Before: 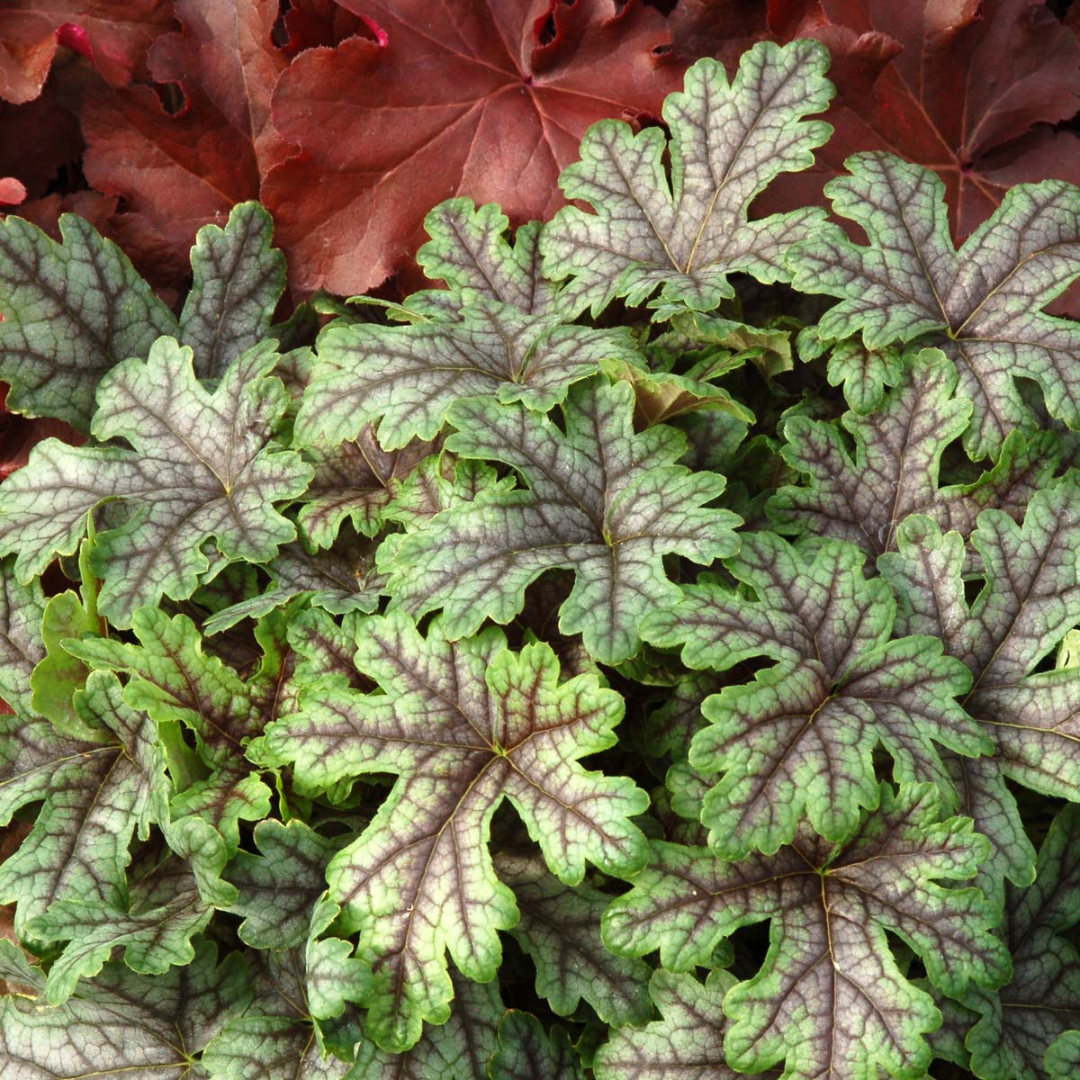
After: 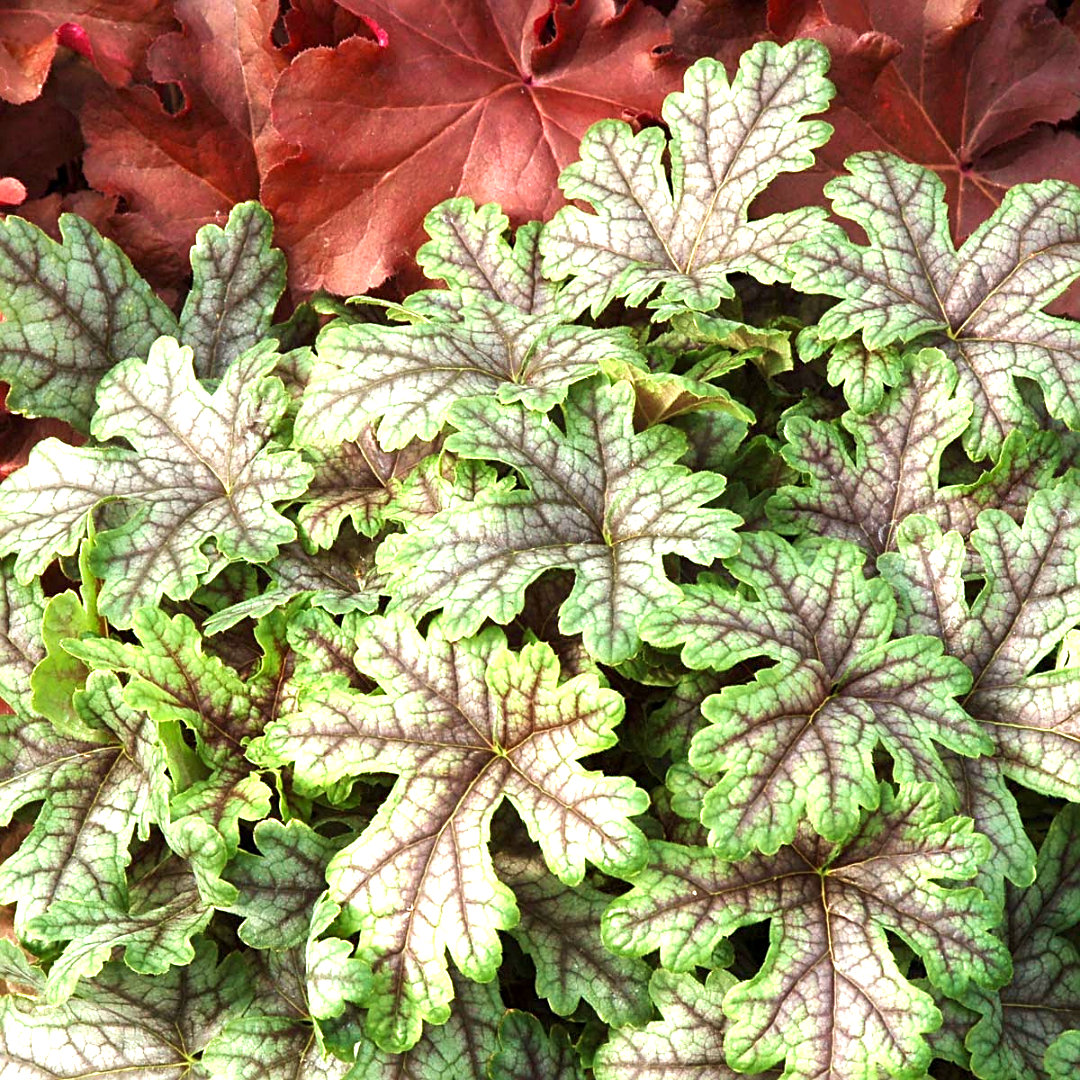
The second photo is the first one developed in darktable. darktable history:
velvia: strength 24.45%
sharpen: on, module defaults
exposure: black level correction 0.001, exposure 0.961 EV, compensate exposure bias true, compensate highlight preservation false
